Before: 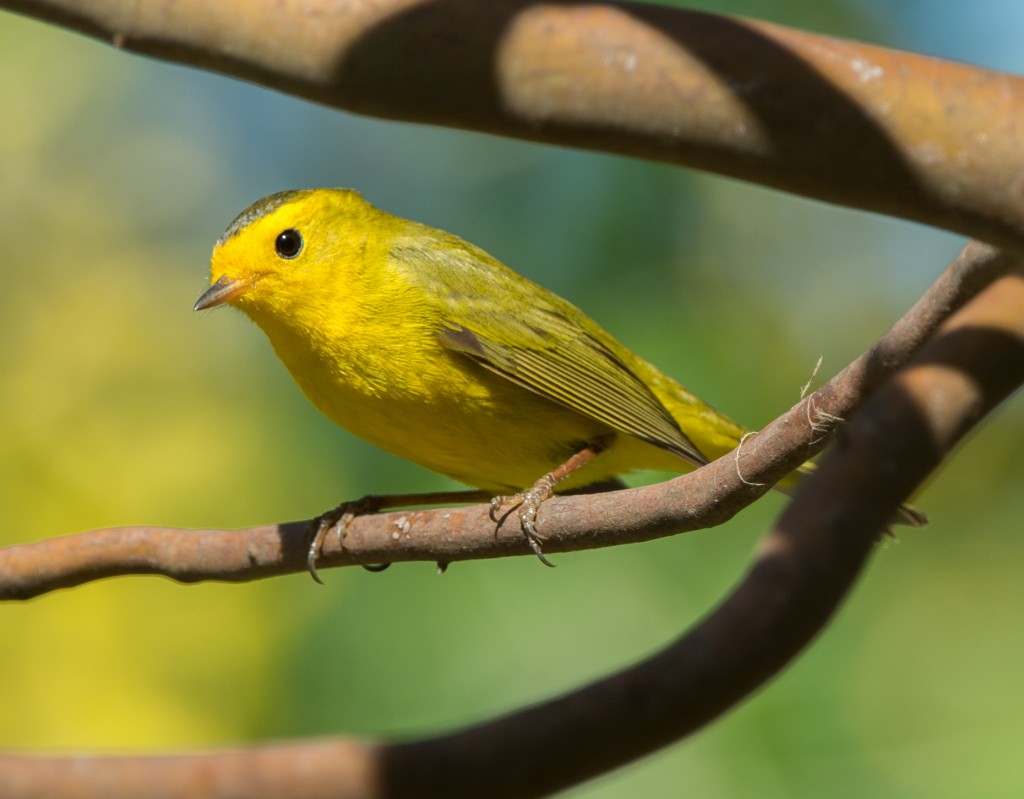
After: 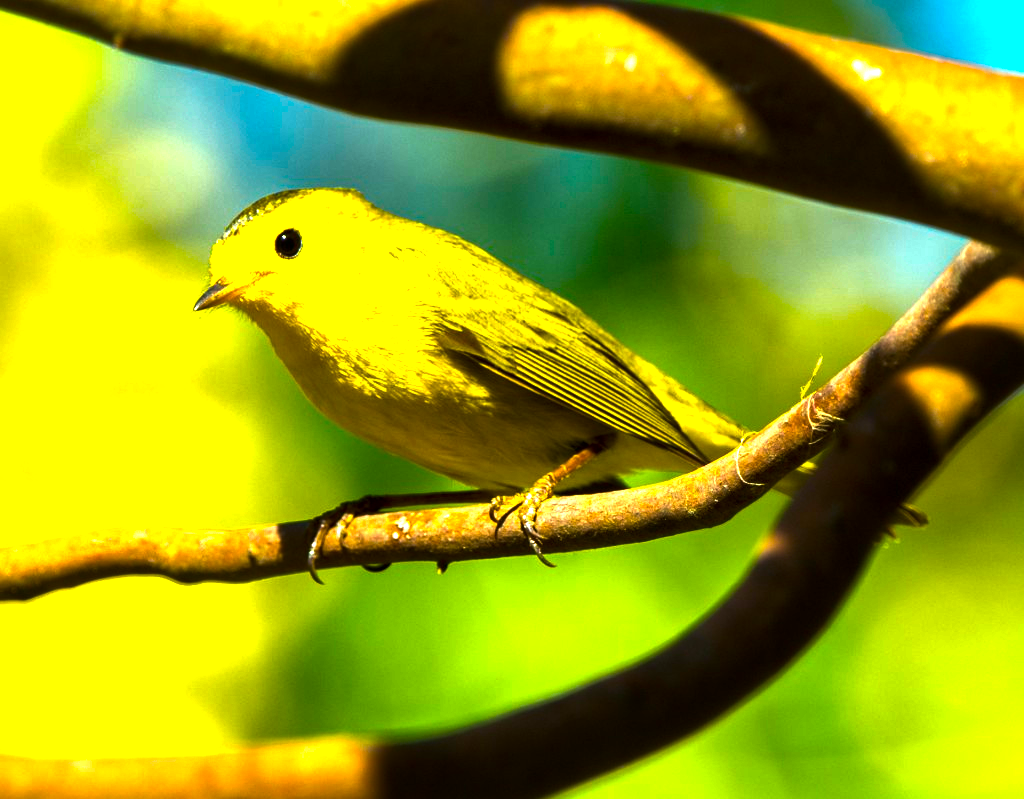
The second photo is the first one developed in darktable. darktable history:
color balance rgb: linear chroma grading › shadows -30%, linear chroma grading › global chroma 35%, perceptual saturation grading › global saturation 75%, perceptual saturation grading › shadows -30%, perceptual brilliance grading › highlights 75%, perceptual brilliance grading › shadows -30%, global vibrance 35%
local contrast: mode bilateral grid, contrast 25, coarseness 60, detail 151%, midtone range 0.2
